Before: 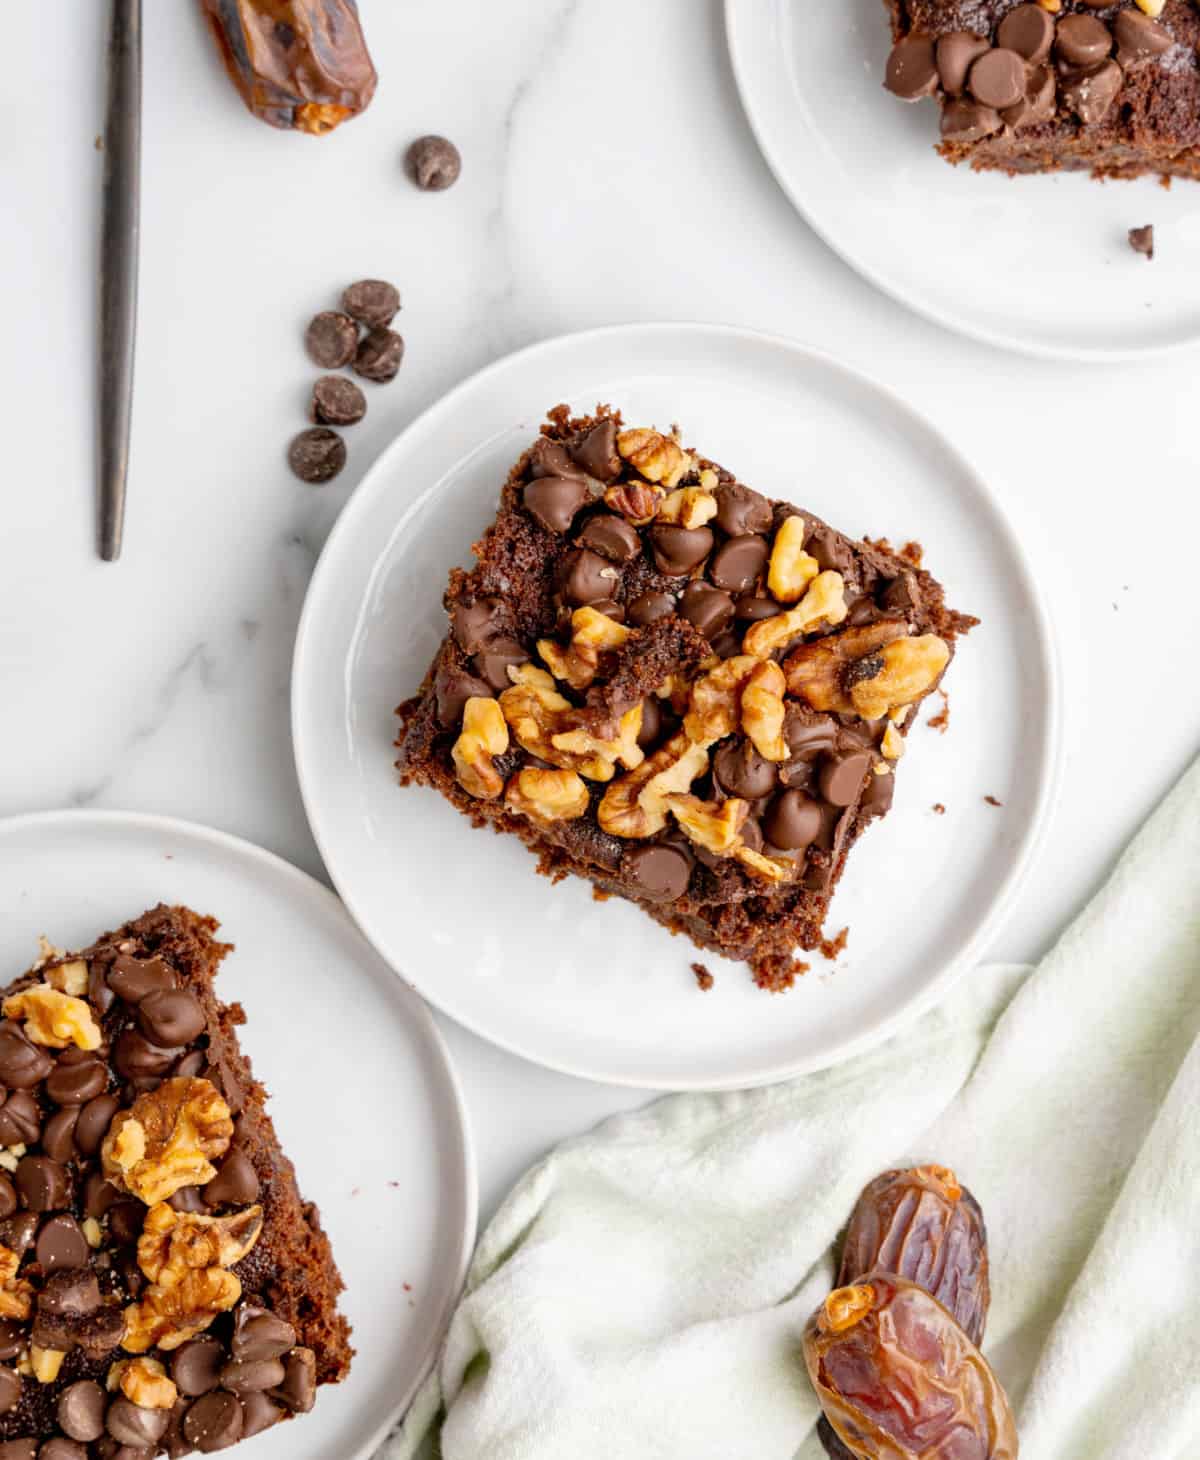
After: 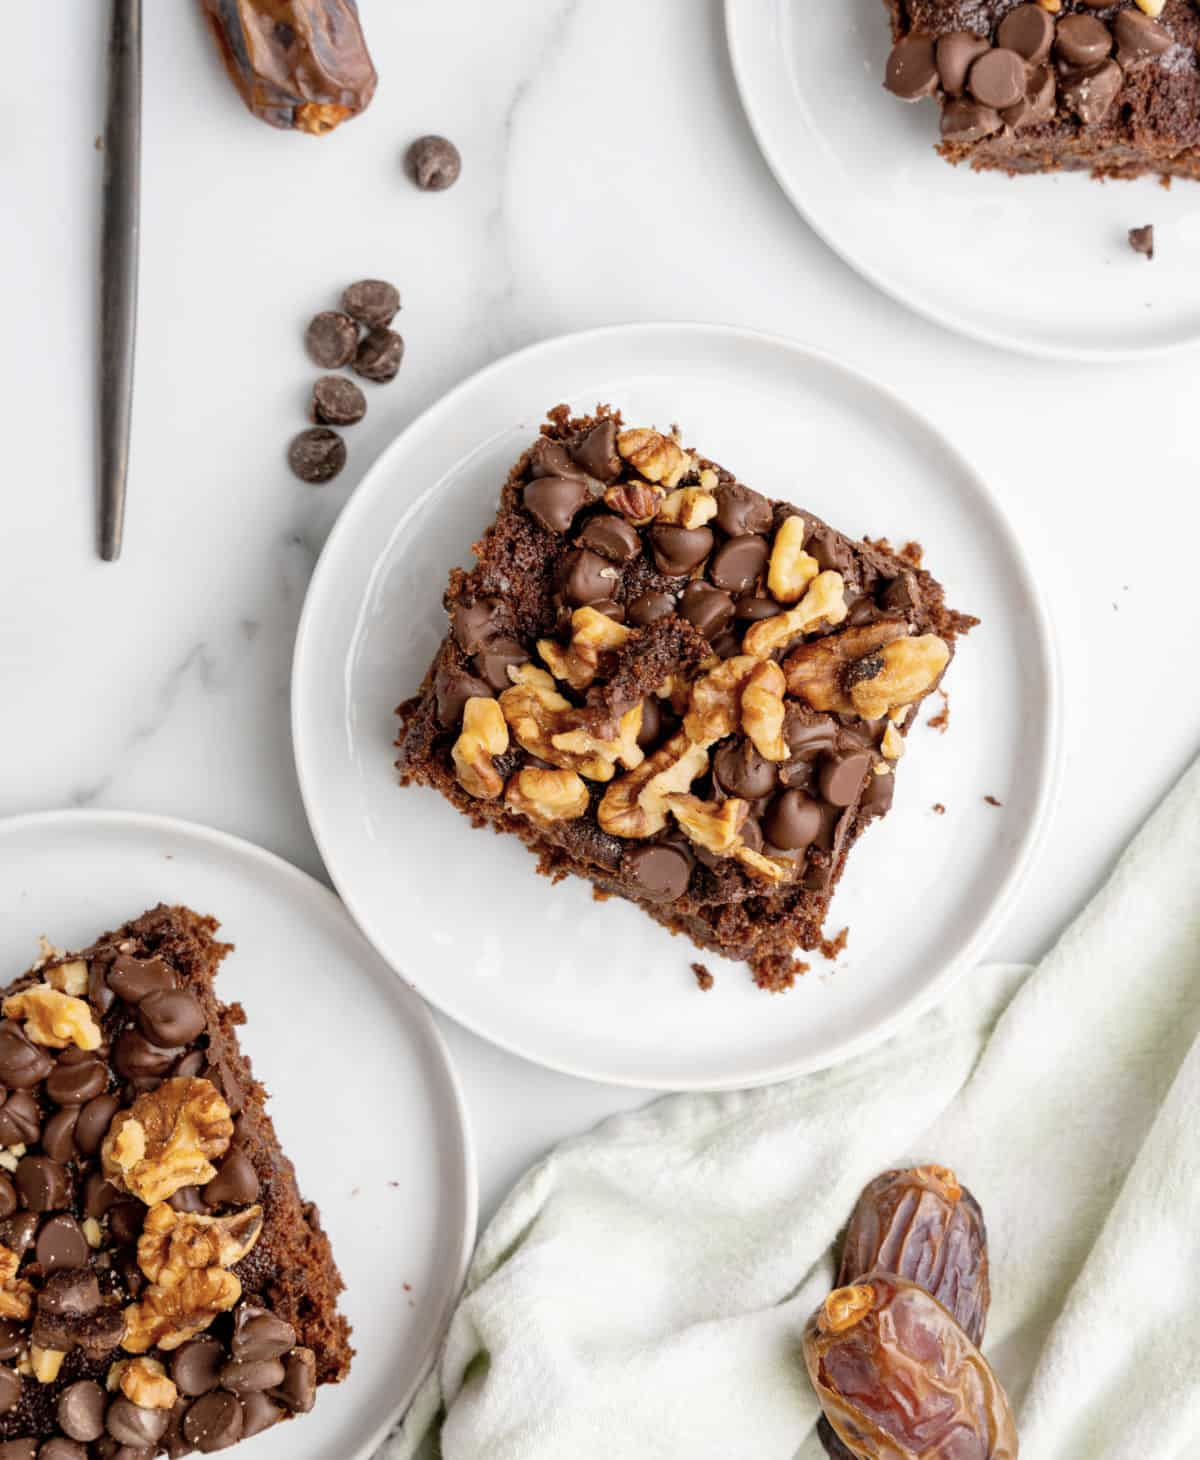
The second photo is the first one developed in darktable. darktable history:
contrast brightness saturation: saturation -0.179
